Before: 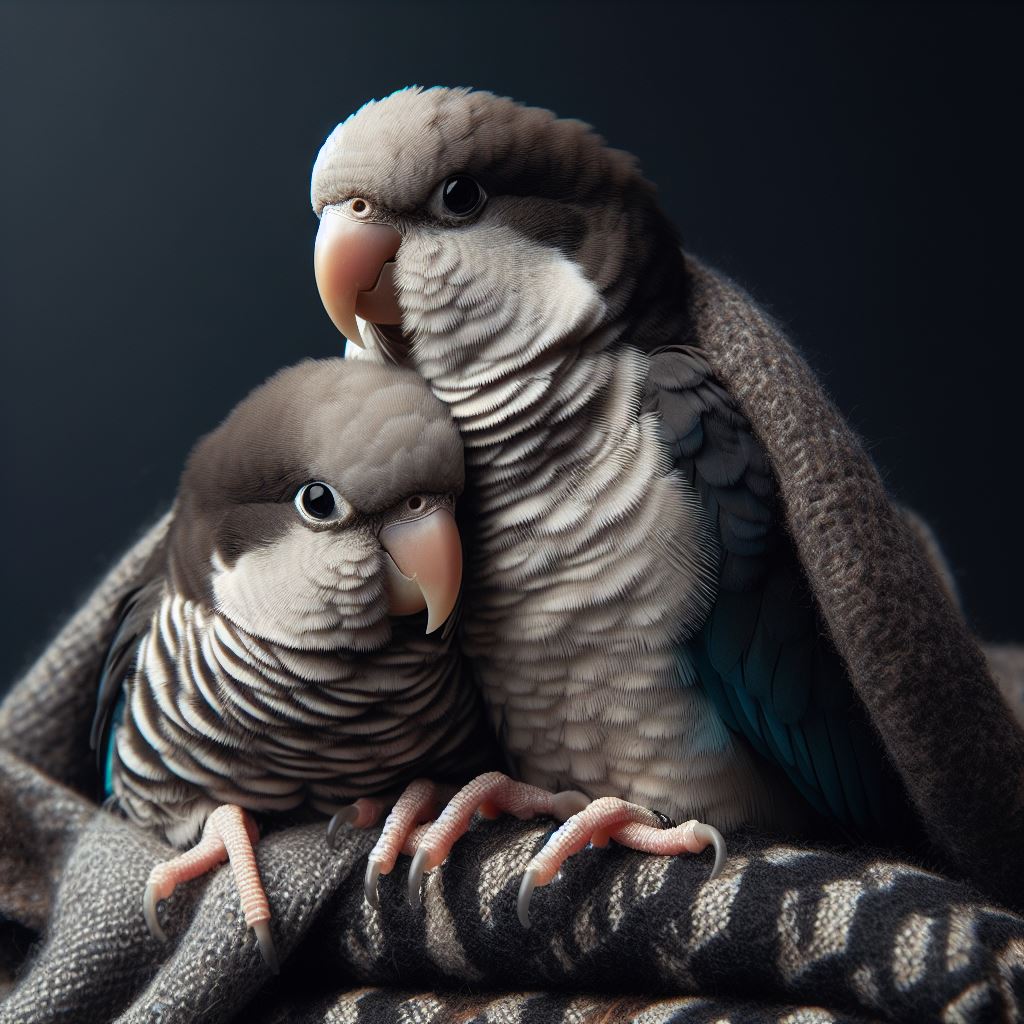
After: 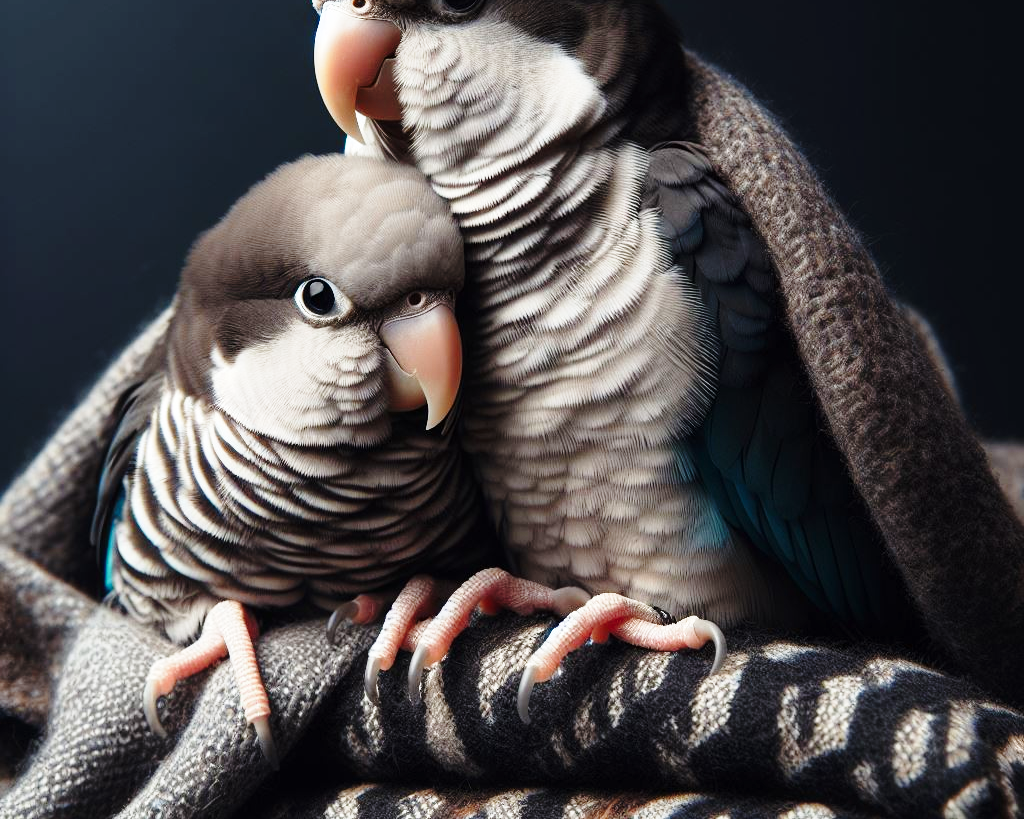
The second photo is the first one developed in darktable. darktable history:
local contrast: mode bilateral grid, contrast 15, coarseness 36, detail 105%, midtone range 0.2
base curve: curves: ch0 [(0, 0) (0.028, 0.03) (0.121, 0.232) (0.46, 0.748) (0.859, 0.968) (1, 1)], preserve colors none
crop and rotate: top 19.998%
